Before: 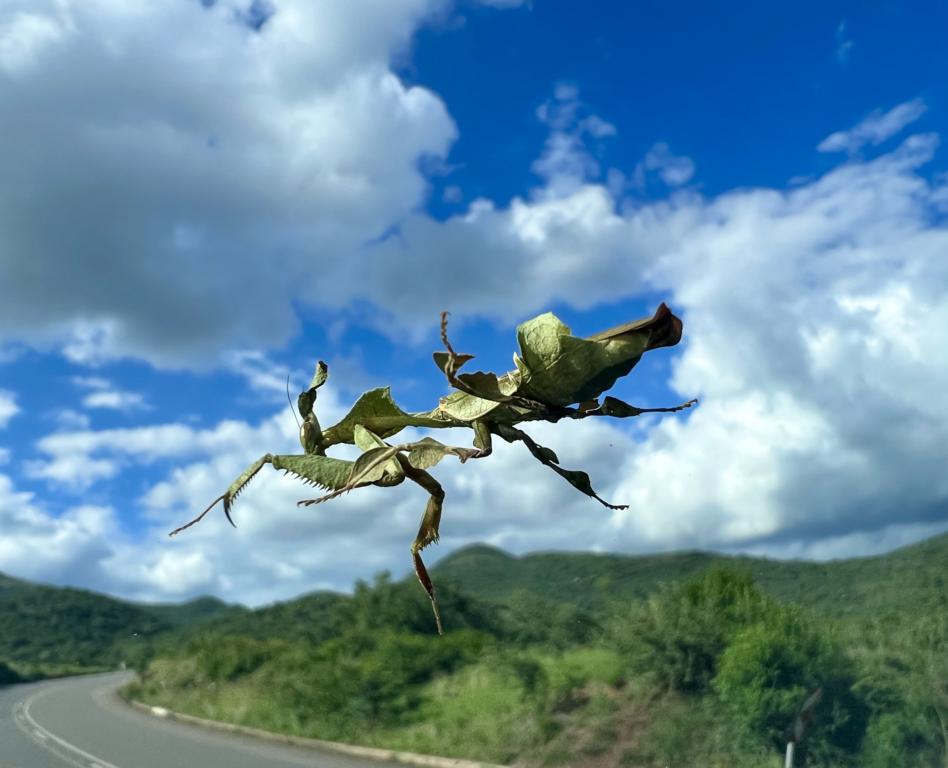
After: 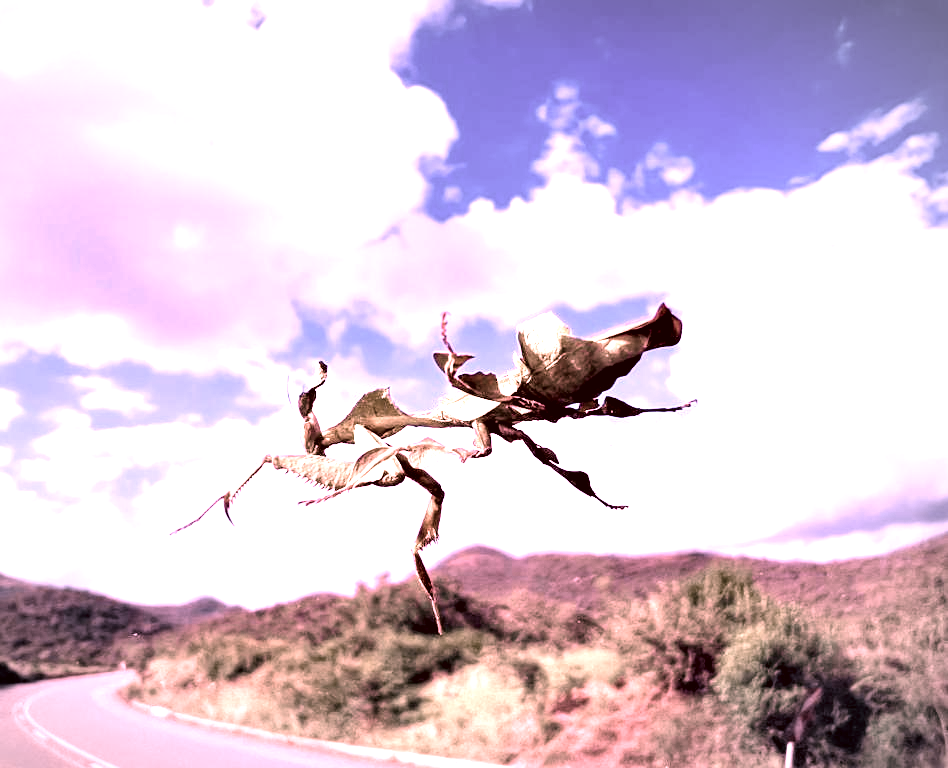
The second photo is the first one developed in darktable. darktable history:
tone curve: curves: ch0 [(0, 0) (0.004, 0.001) (0.133, 0.112) (0.325, 0.362) (0.832, 0.893) (1, 1)], color space Lab, linked channels, preserve colors none
levels: levels [0, 0.394, 0.787]
exposure: black level correction 0.012, compensate highlight preservation false
color correction: highlights a* -7.23, highlights b* -0.161, shadows a* 20.08, shadows b* 11.73
vignetting: fall-off start 87%, automatic ratio true
color zones: curves: ch1 [(0, 0.34) (0.143, 0.164) (0.286, 0.152) (0.429, 0.176) (0.571, 0.173) (0.714, 0.188) (0.857, 0.199) (1, 0.34)]
white balance: red 2.421, blue 1.533
